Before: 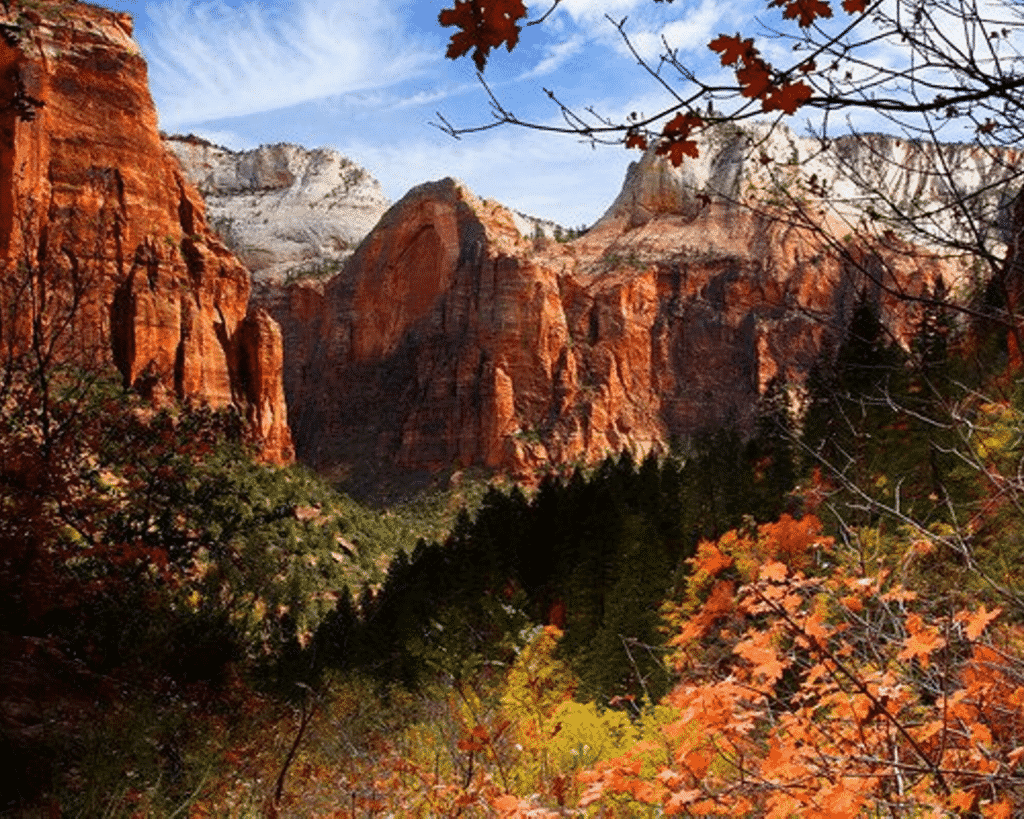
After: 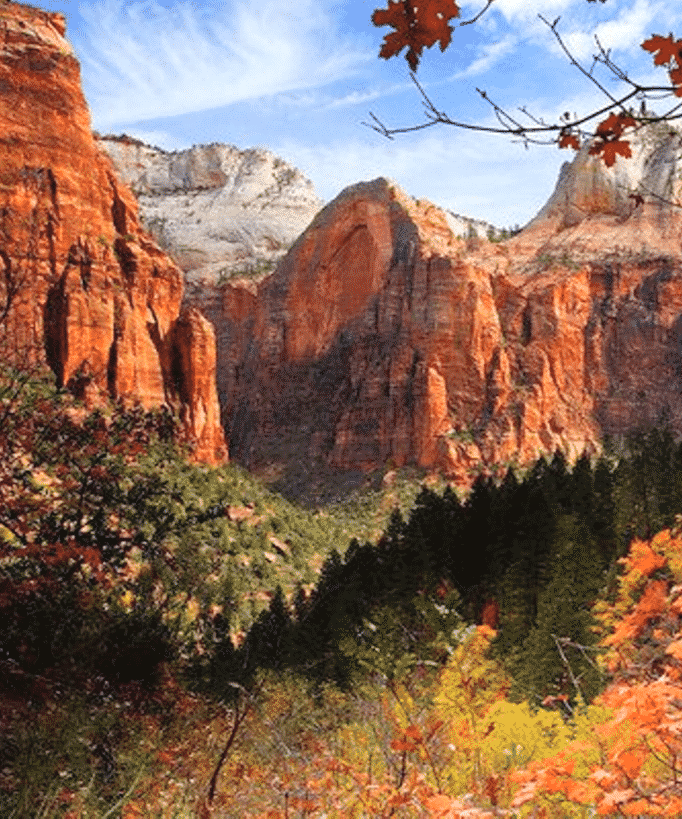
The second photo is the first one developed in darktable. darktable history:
crop and rotate: left 6.617%, right 26.717%
exposure: compensate highlight preservation false
rotate and perspective: automatic cropping original format, crop left 0, crop top 0
levels: mode automatic
contrast brightness saturation: brightness 0.13
tone equalizer: -8 EV 0.25 EV, -7 EV 0.417 EV, -6 EV 0.417 EV, -5 EV 0.25 EV, -3 EV -0.25 EV, -2 EV -0.417 EV, -1 EV -0.417 EV, +0 EV -0.25 EV, edges refinement/feathering 500, mask exposure compensation -1.57 EV, preserve details guided filter
